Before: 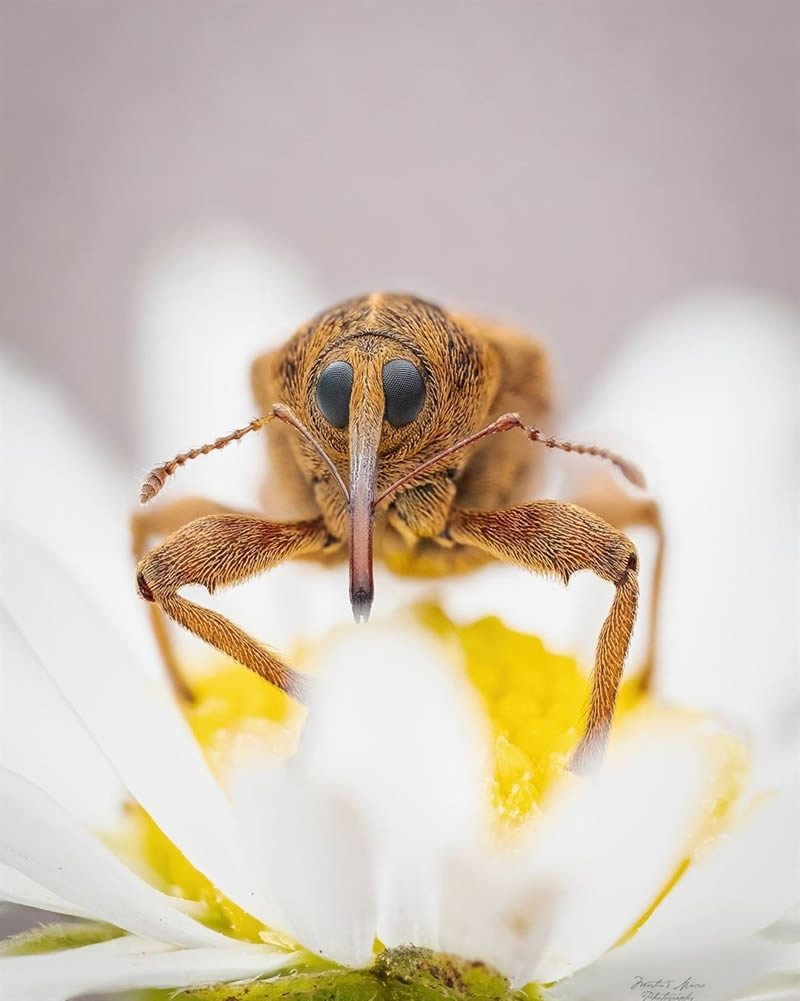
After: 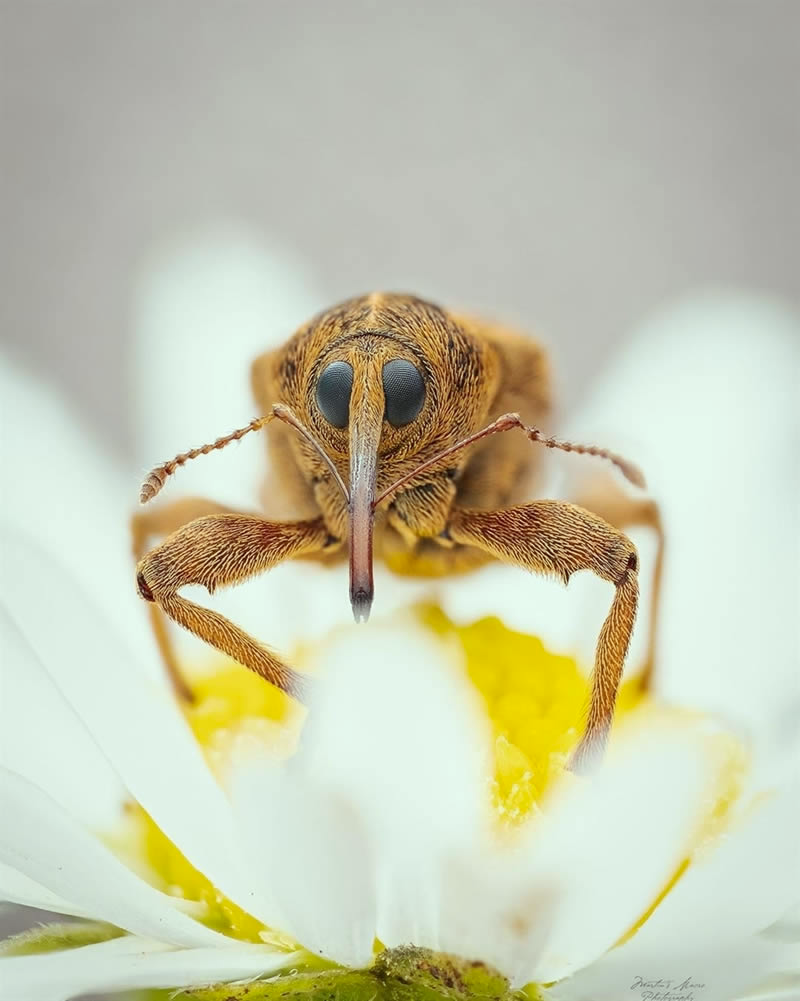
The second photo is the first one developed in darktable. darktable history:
color correction: highlights a* -7.91, highlights b* 3.12
